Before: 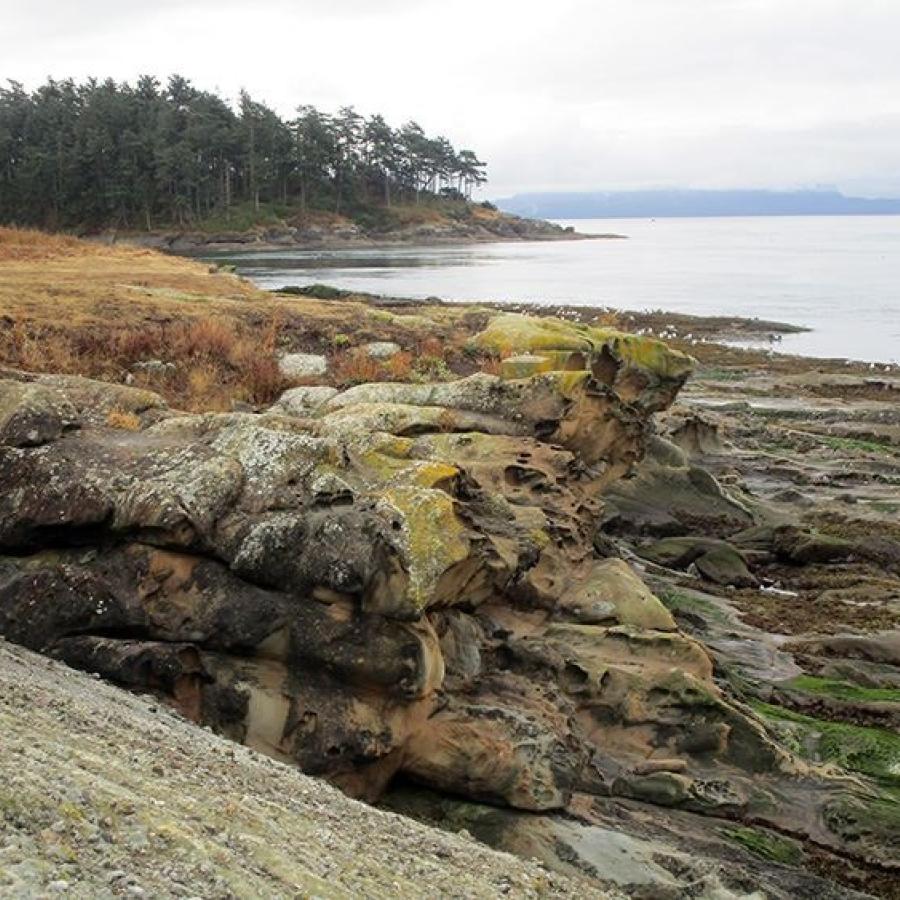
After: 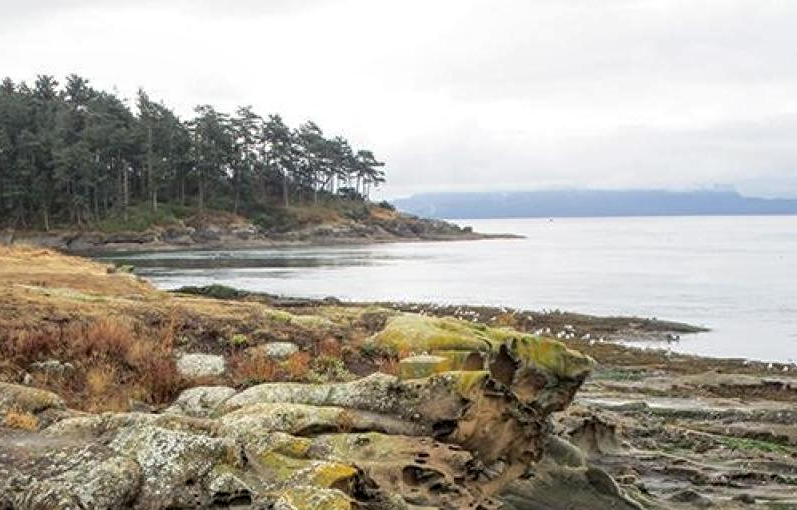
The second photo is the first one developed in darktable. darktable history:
local contrast: detail 130%
crop and rotate: left 11.439%, bottom 43.249%
